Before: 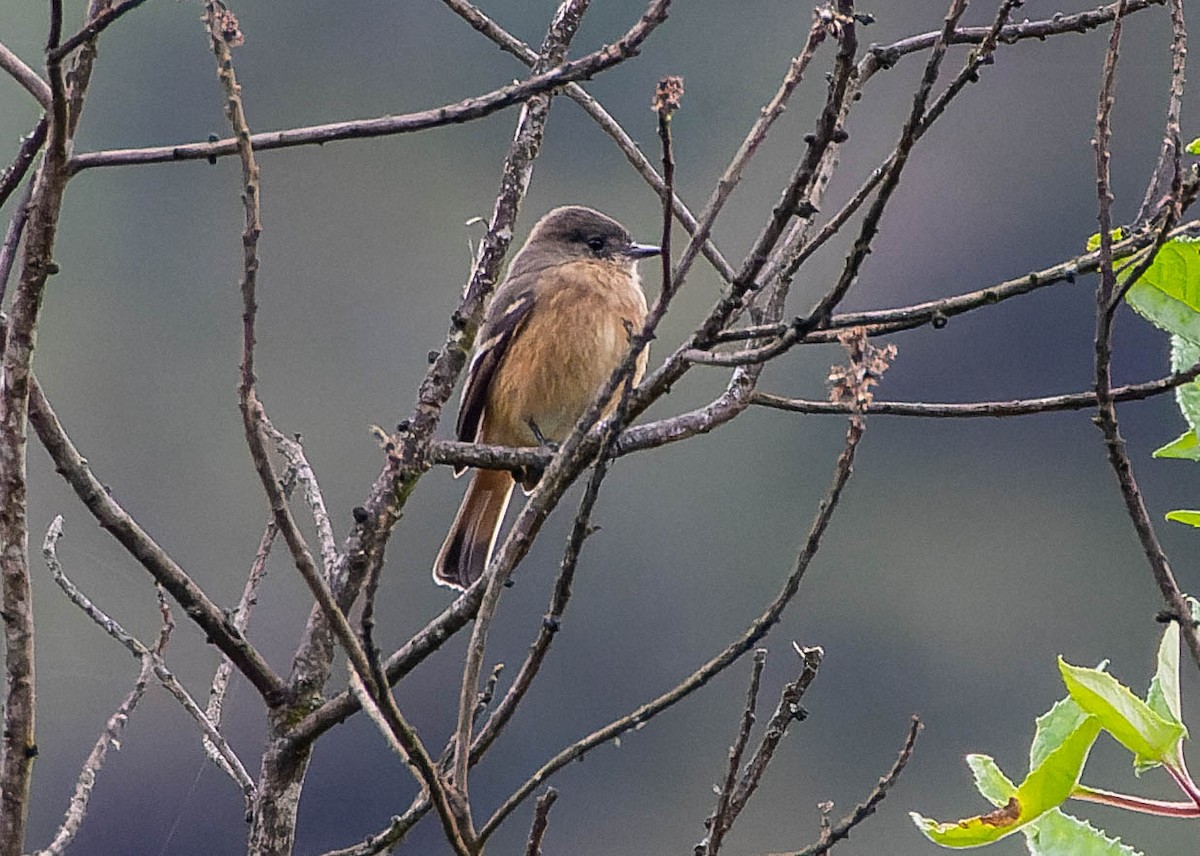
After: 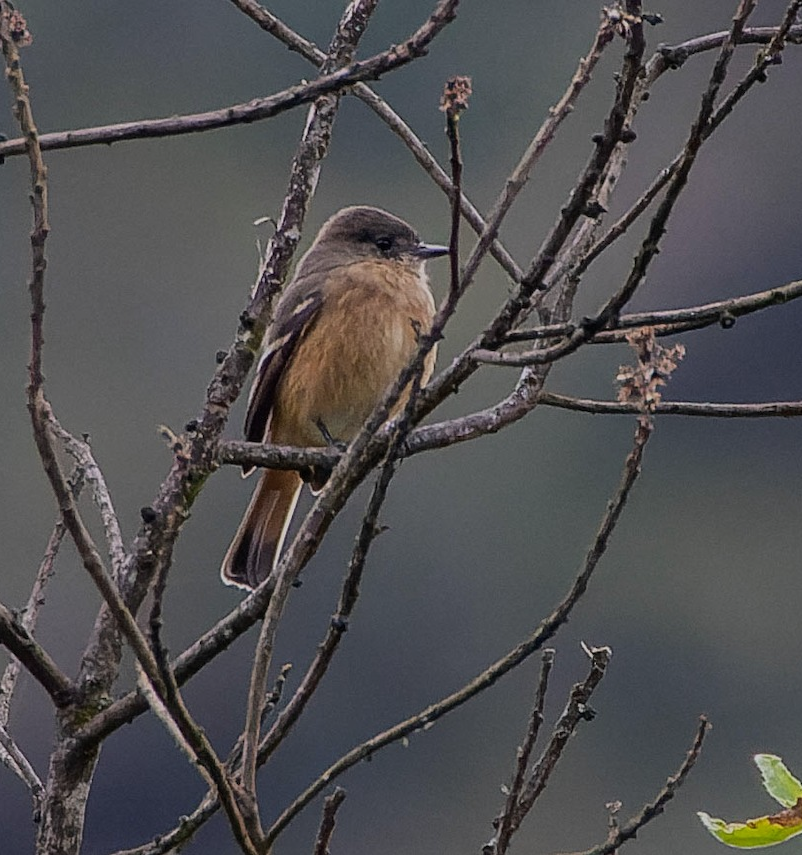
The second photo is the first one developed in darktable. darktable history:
crop and rotate: left 17.732%, right 15.423%
exposure: black level correction 0, exposure -0.721 EV, compensate highlight preservation false
